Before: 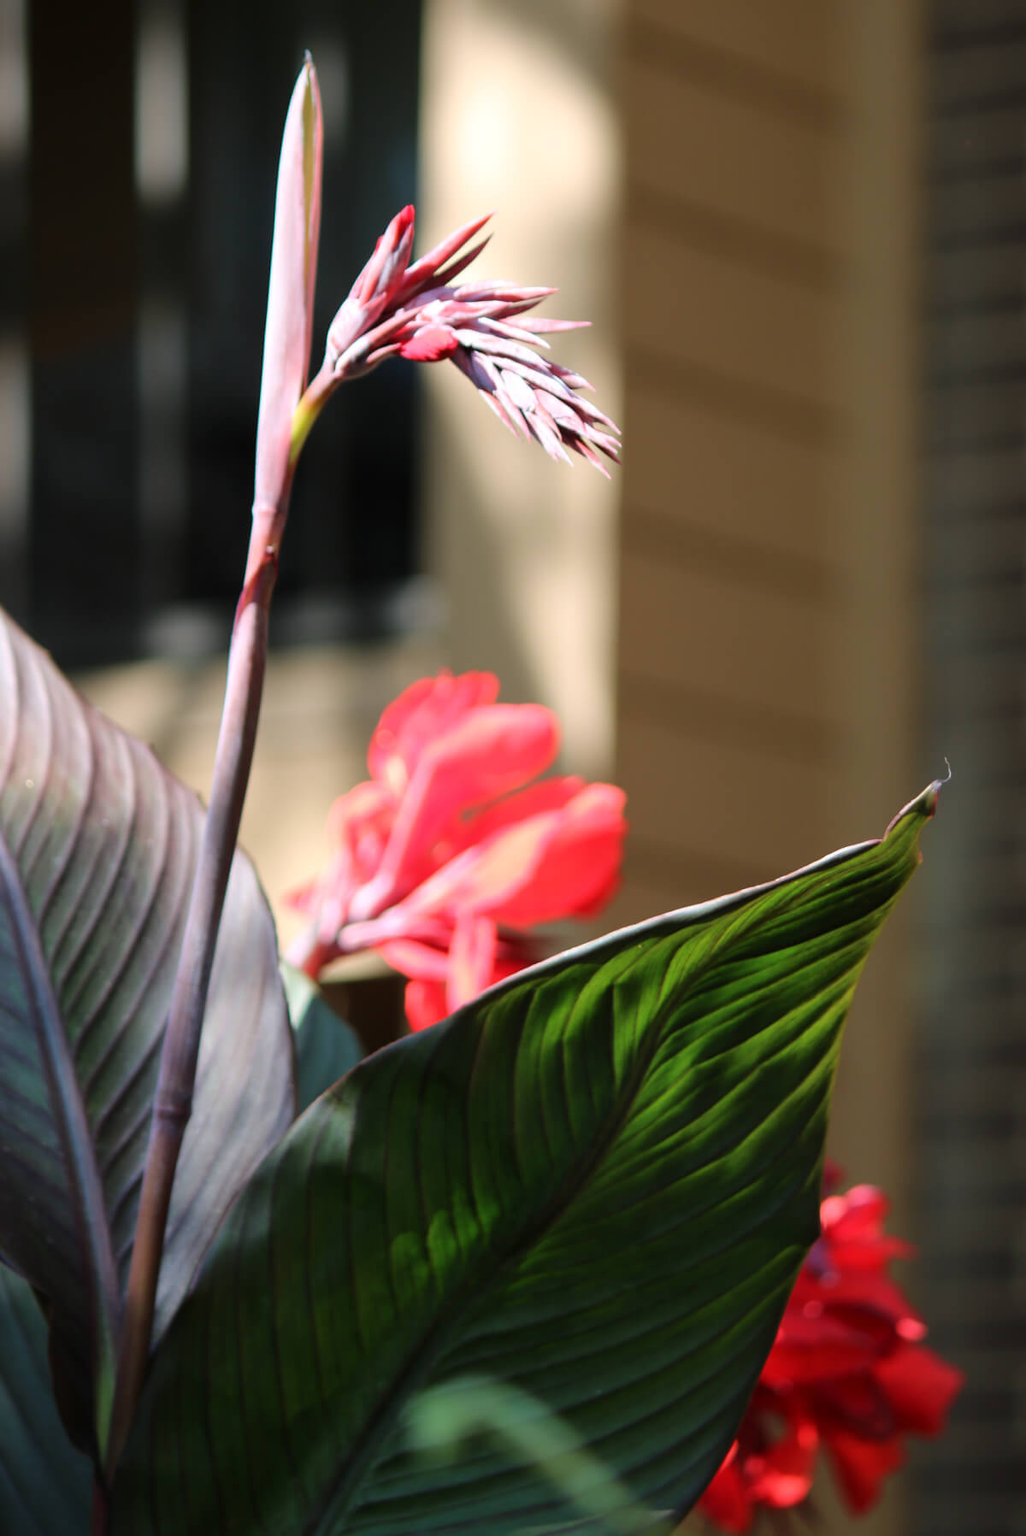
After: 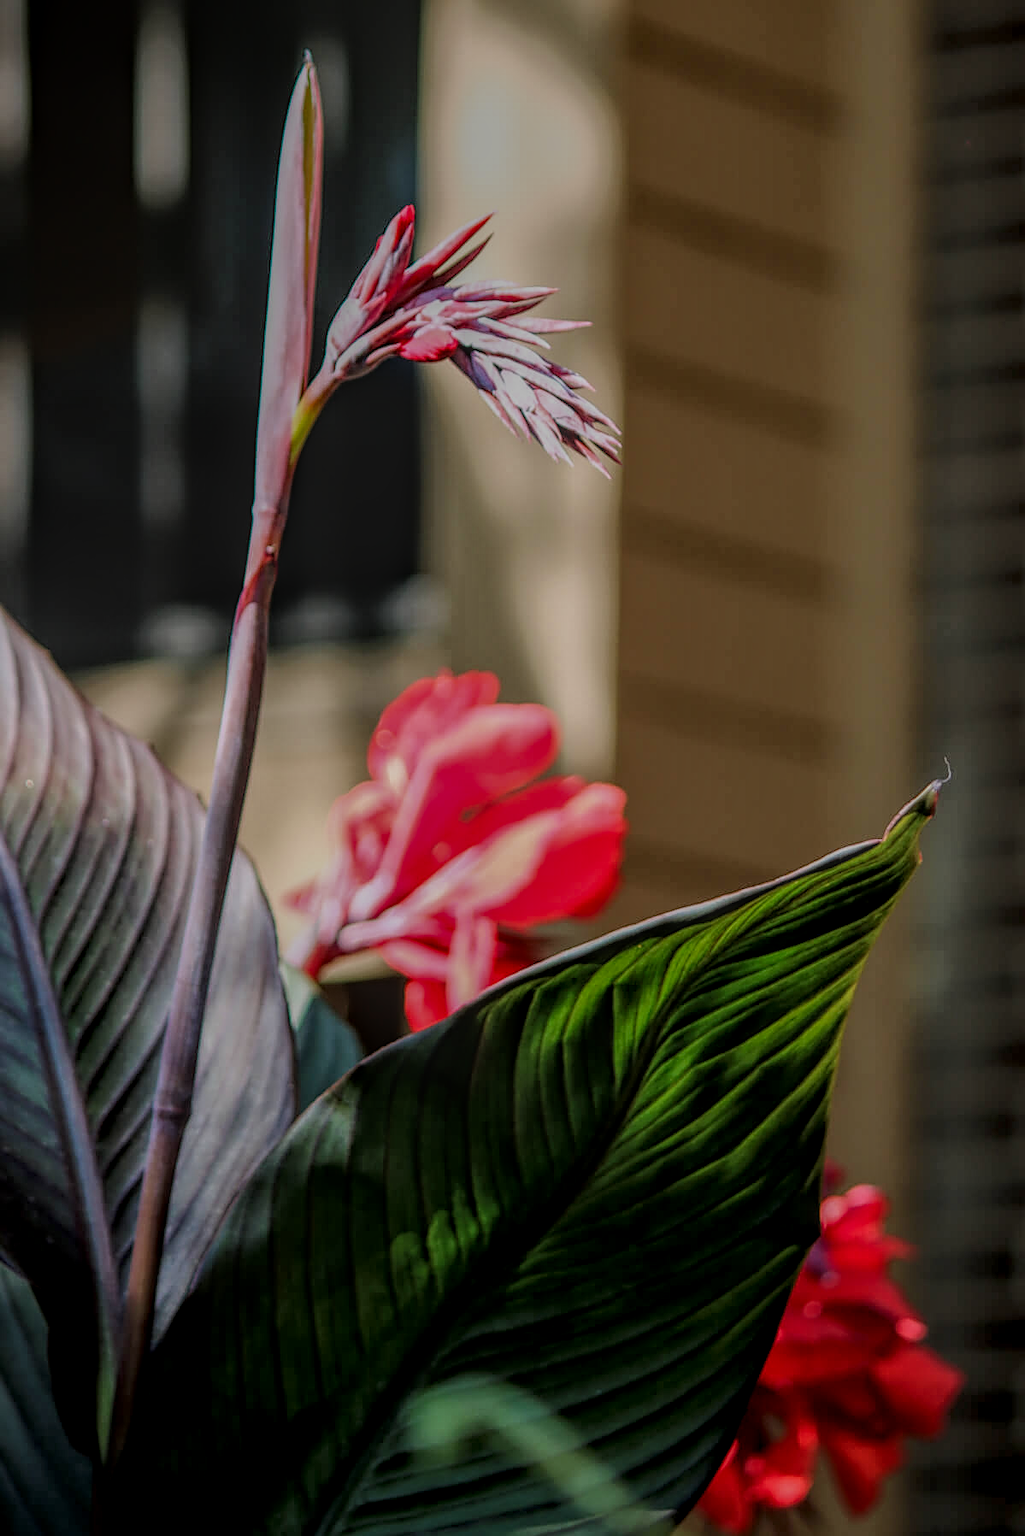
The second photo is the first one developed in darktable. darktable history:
contrast brightness saturation: brightness -0.09
sharpen: on, module defaults
local contrast: highlights 20%, shadows 30%, detail 200%, midtone range 0.2
filmic rgb: hardness 4.17
